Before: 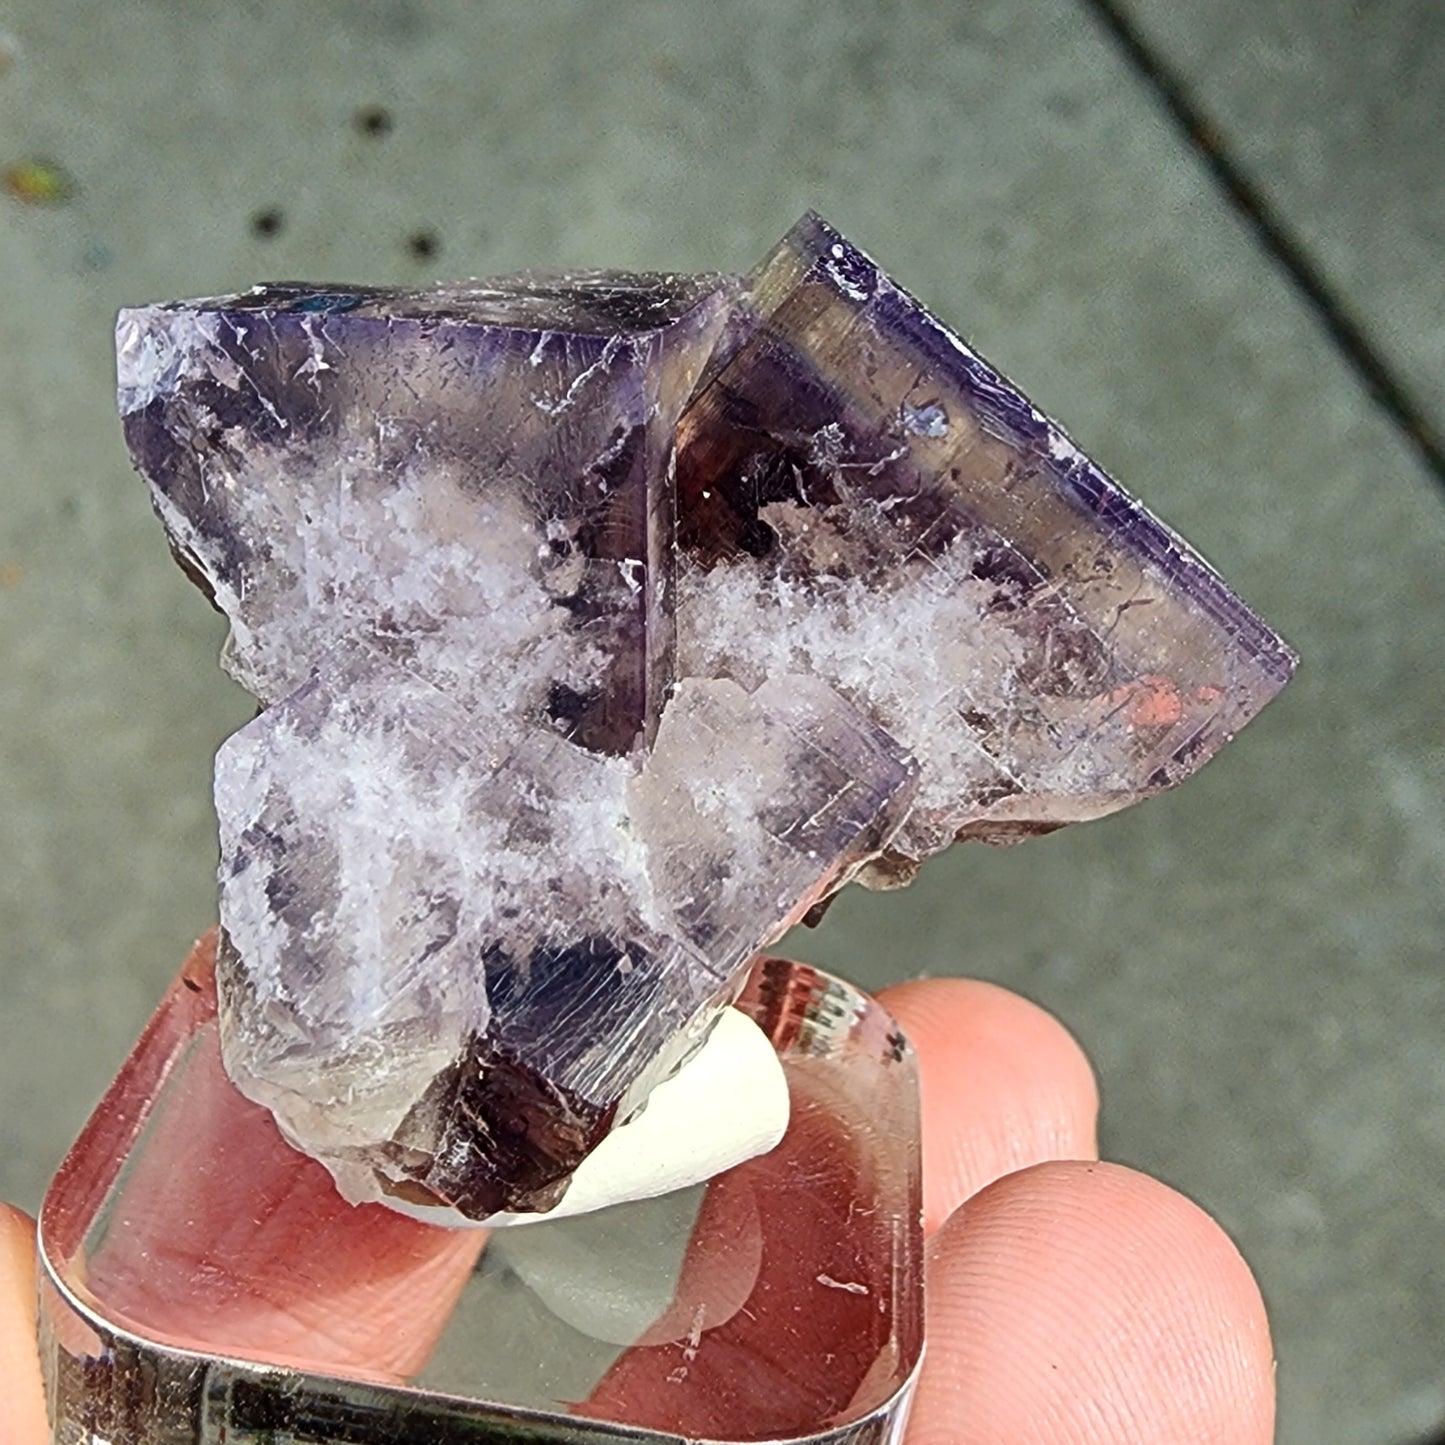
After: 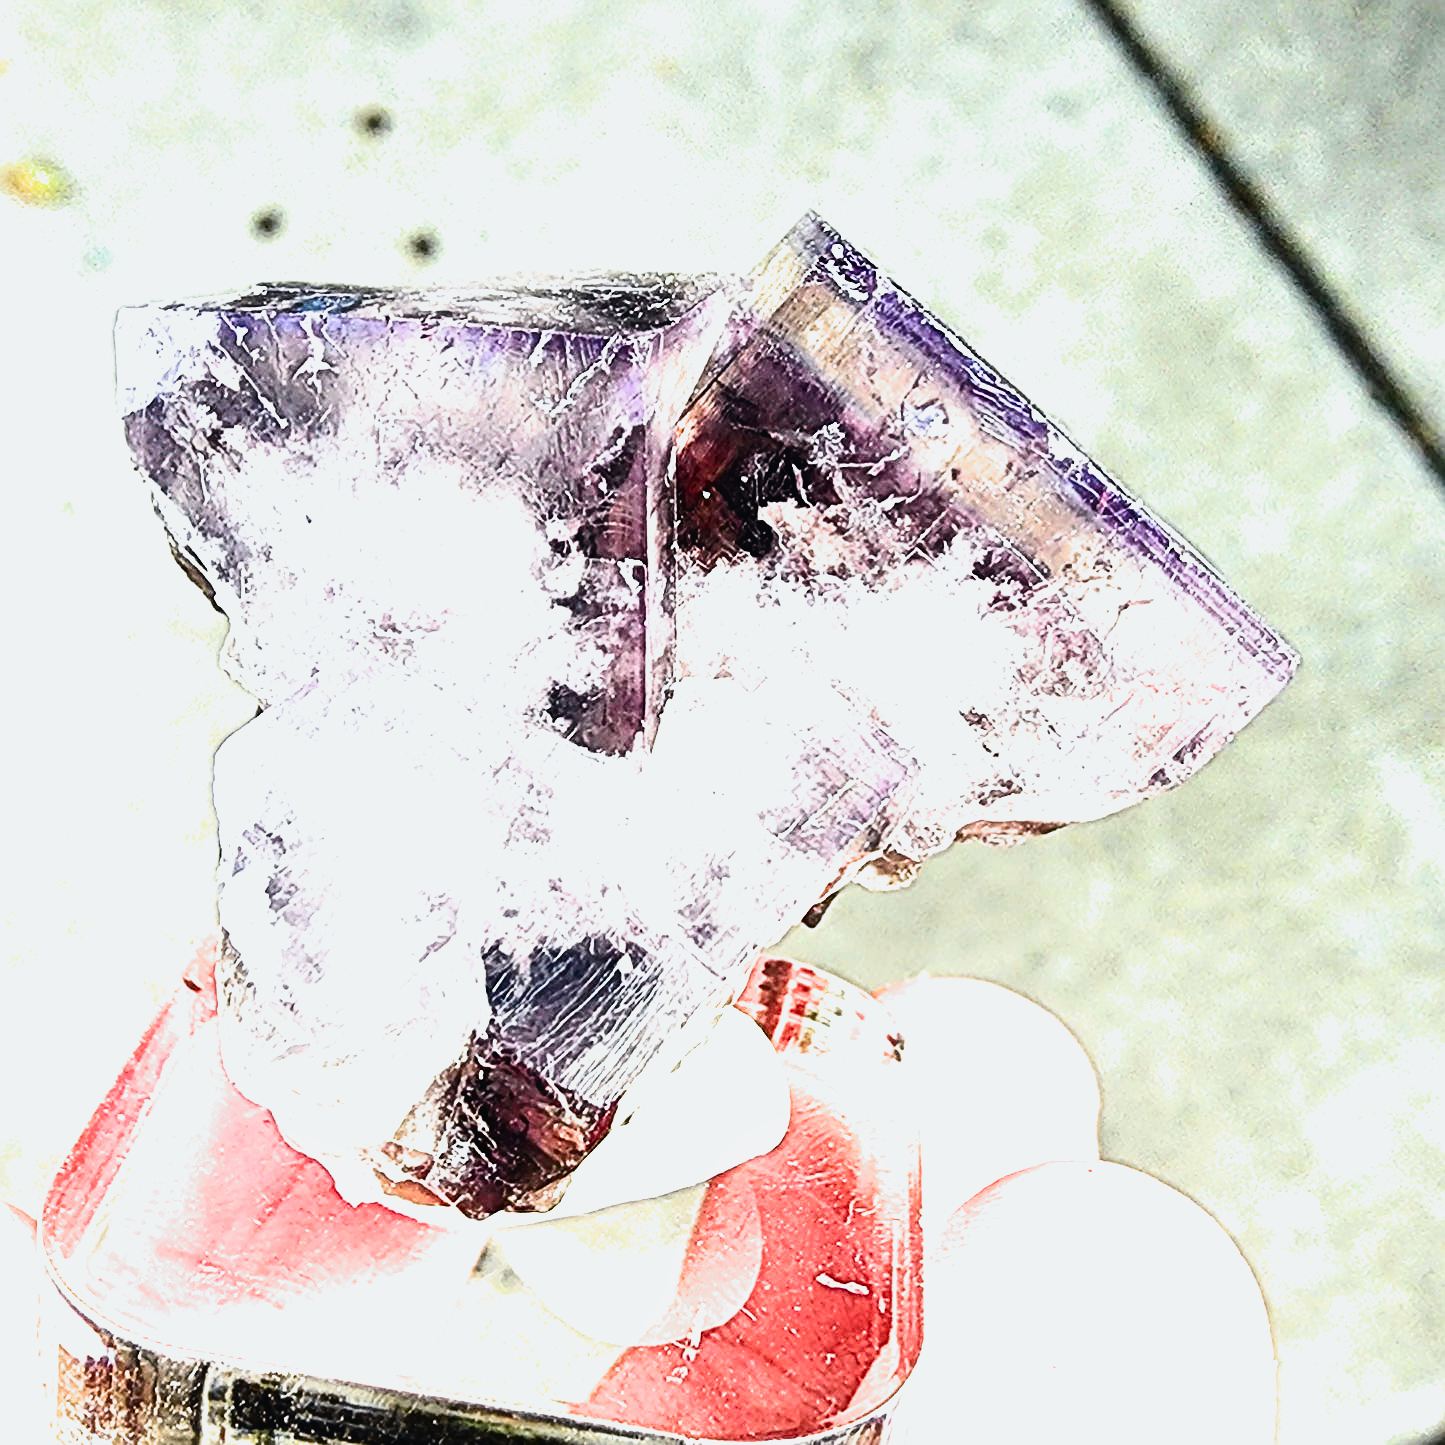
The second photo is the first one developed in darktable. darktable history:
sharpen: on, module defaults
filmic rgb: black relative exposure -8 EV, white relative exposure 2.19 EV, threshold 3.01 EV, hardness 6.98, color science v6 (2022), enable highlight reconstruction true
tone curve: curves: ch0 [(0, 0.02) (0.063, 0.058) (0.262, 0.243) (0.447, 0.468) (0.544, 0.596) (0.805, 0.823) (1, 0.952)]; ch1 [(0, 0) (0.339, 0.31) (0.417, 0.401) (0.452, 0.455) (0.482, 0.483) (0.502, 0.499) (0.517, 0.506) (0.55, 0.542) (0.588, 0.604) (0.729, 0.782) (1, 1)]; ch2 [(0, 0) (0.346, 0.34) (0.431, 0.45) (0.485, 0.487) (0.5, 0.496) (0.527, 0.526) (0.56, 0.574) (0.613, 0.642) (0.679, 0.703) (1, 1)], color space Lab, independent channels
local contrast: mode bilateral grid, contrast 19, coarseness 51, detail 102%, midtone range 0.2
exposure: black level correction 0, exposure 1.7 EV, compensate highlight preservation false
